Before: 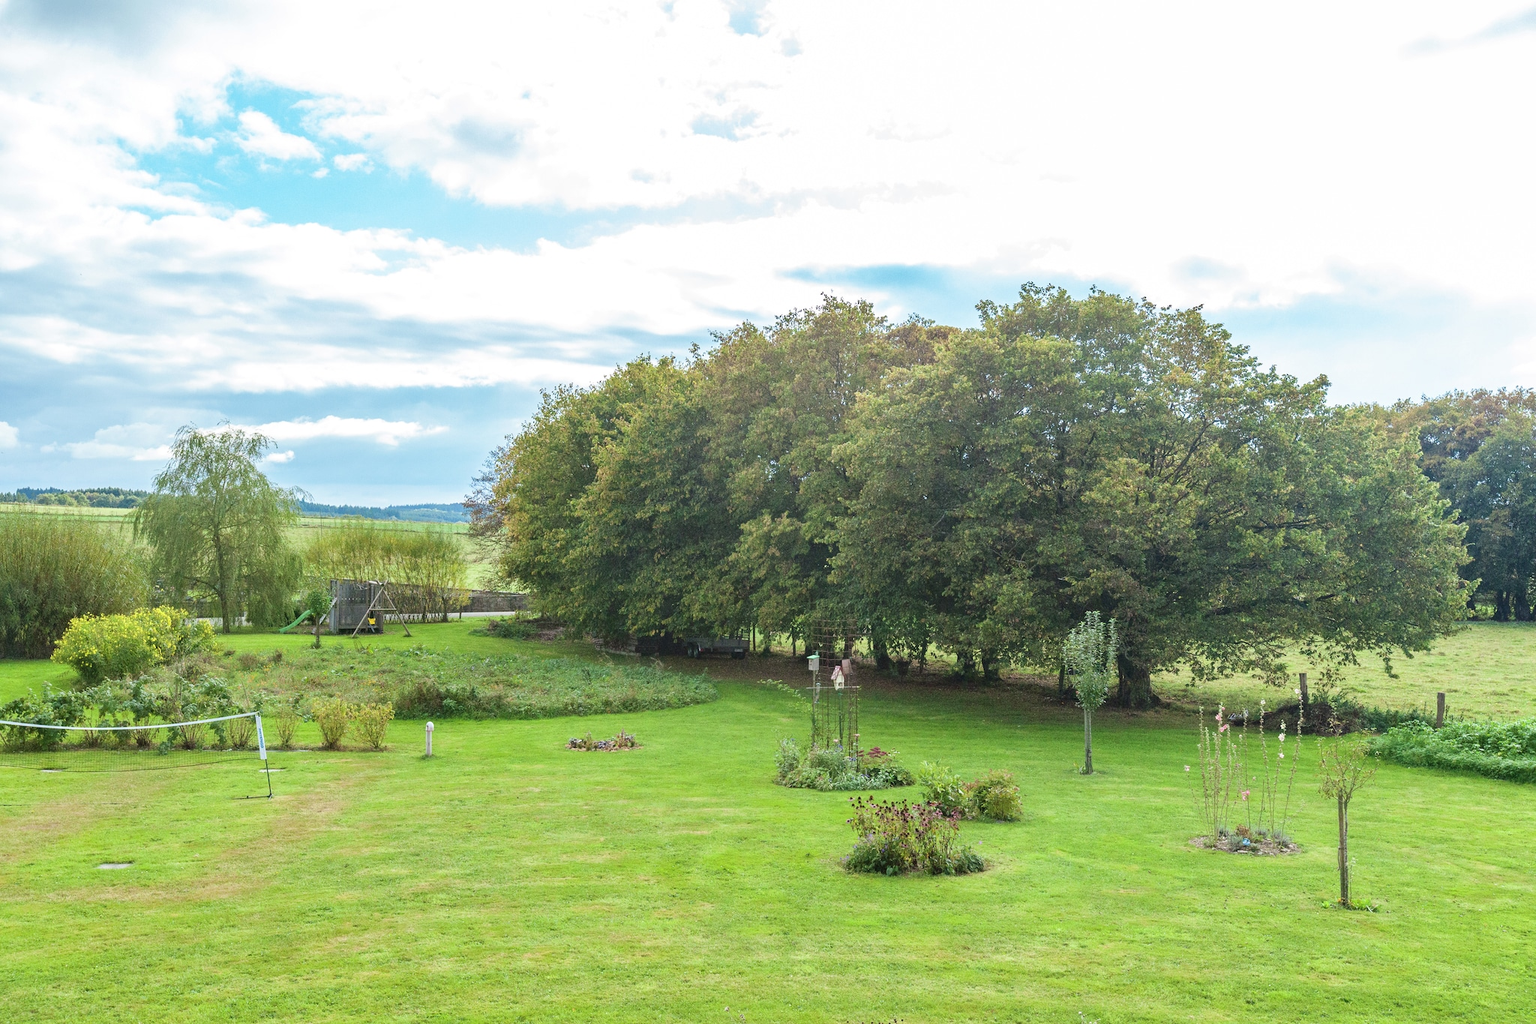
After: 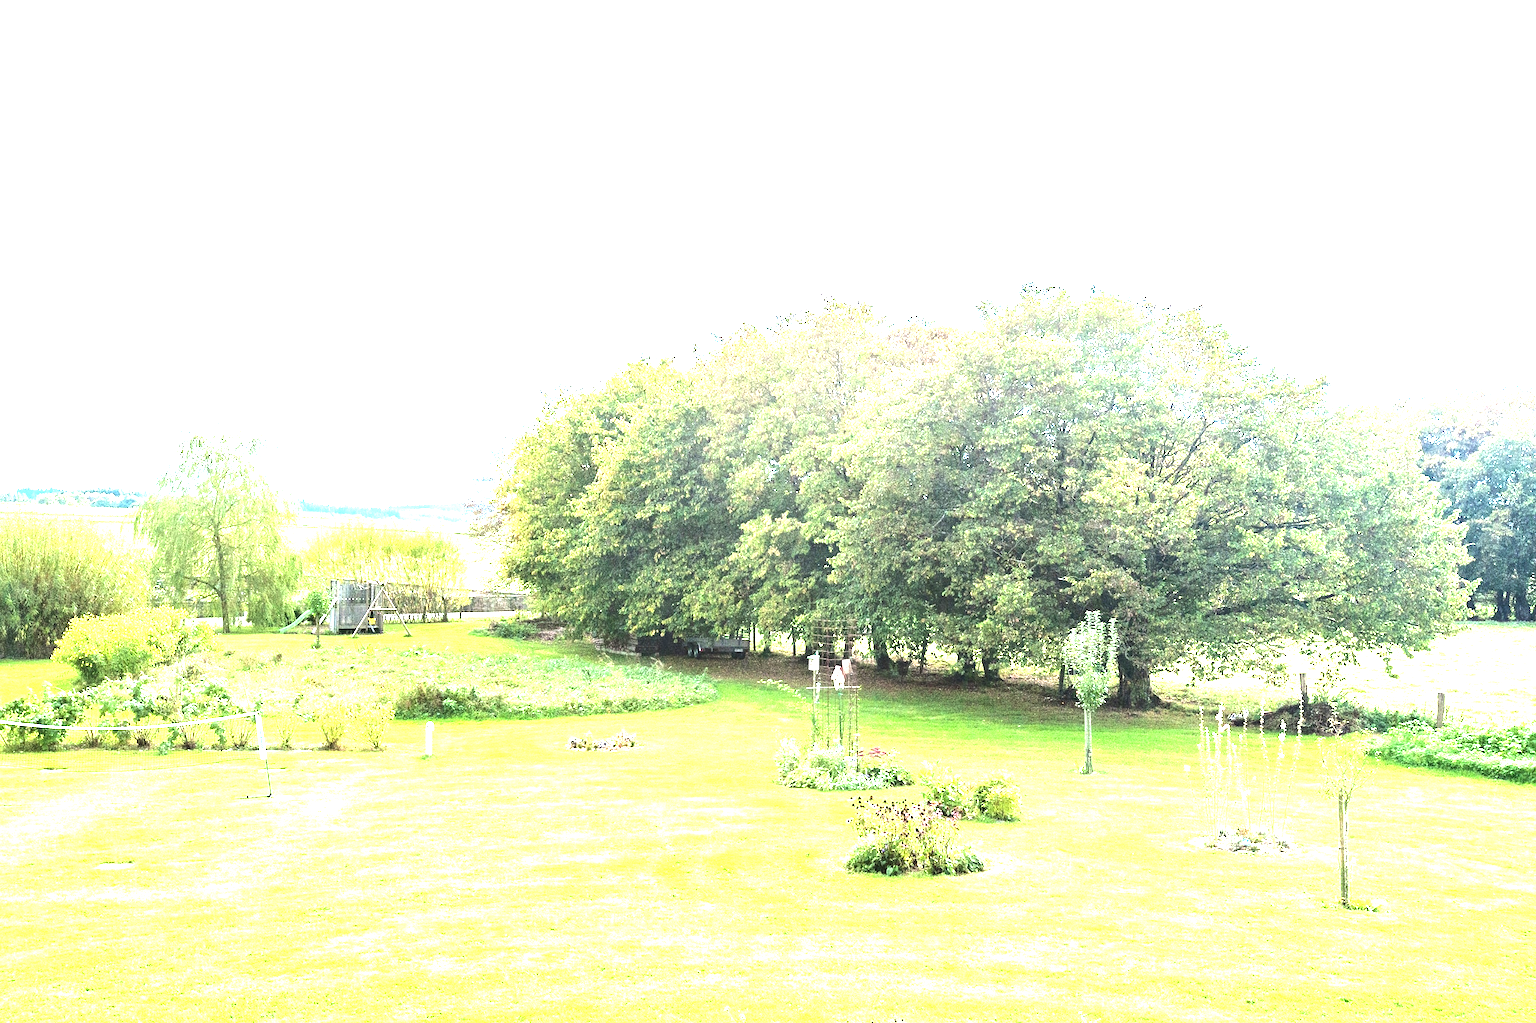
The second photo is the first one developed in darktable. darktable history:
exposure: black level correction 0, exposure 1.675 EV, compensate exposure bias true, compensate highlight preservation false
tone equalizer: -8 EV -0.75 EV, -7 EV -0.7 EV, -6 EV -0.6 EV, -5 EV -0.4 EV, -3 EV 0.4 EV, -2 EV 0.6 EV, -1 EV 0.7 EV, +0 EV 0.75 EV, edges refinement/feathering 500, mask exposure compensation -1.57 EV, preserve details no
